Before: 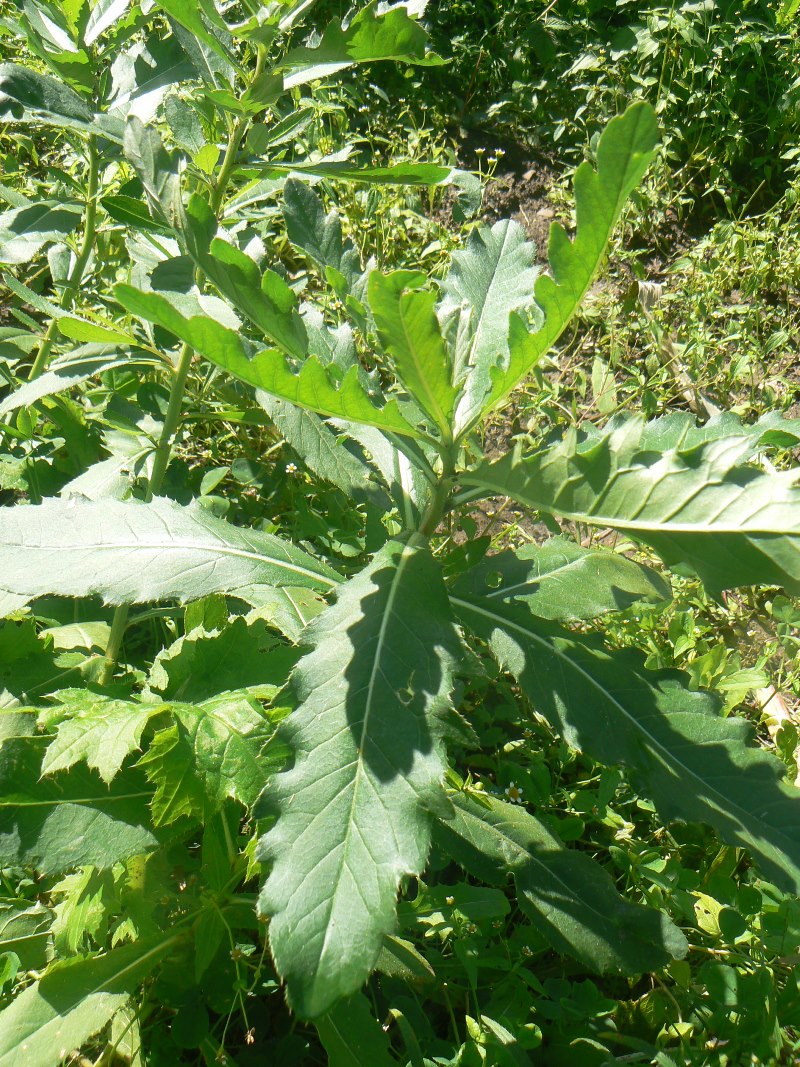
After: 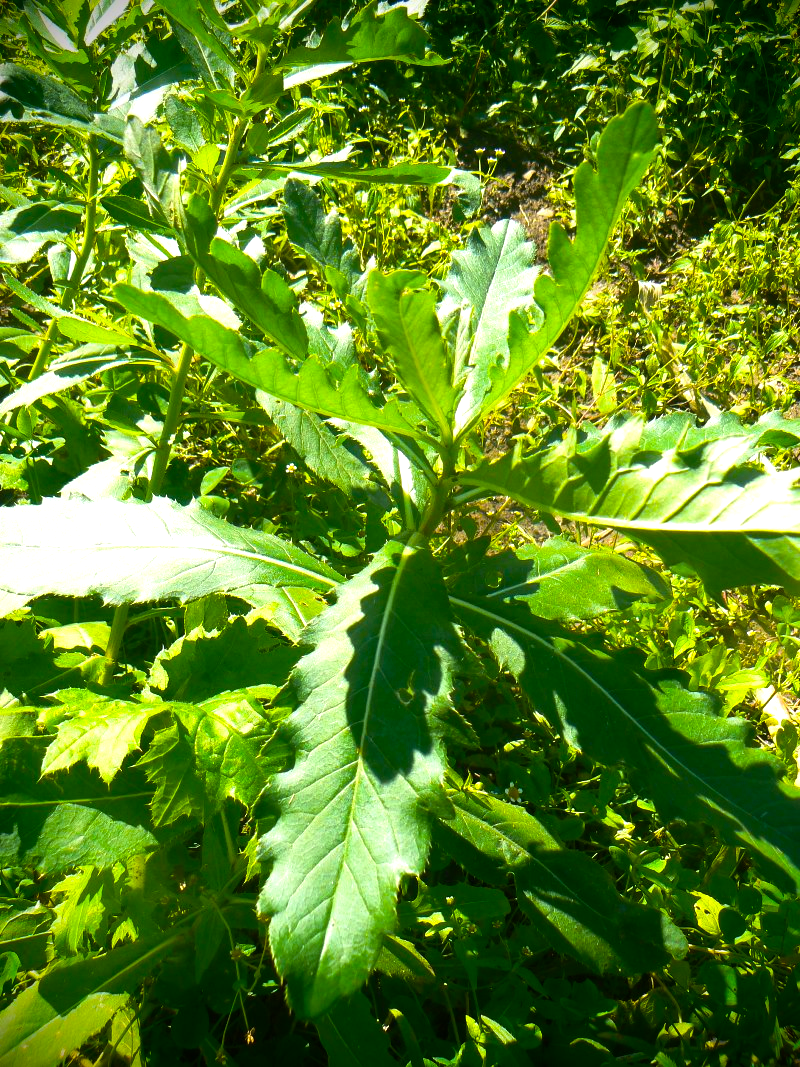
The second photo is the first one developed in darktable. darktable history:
color balance rgb: shadows lift › hue 86.24°, perceptual saturation grading › global saturation 25.283%, perceptual brilliance grading › global brilliance 15.324%, perceptual brilliance grading › shadows -34.228%, global vibrance 50.741%
vignetting: brightness -0.993, saturation 0.495
